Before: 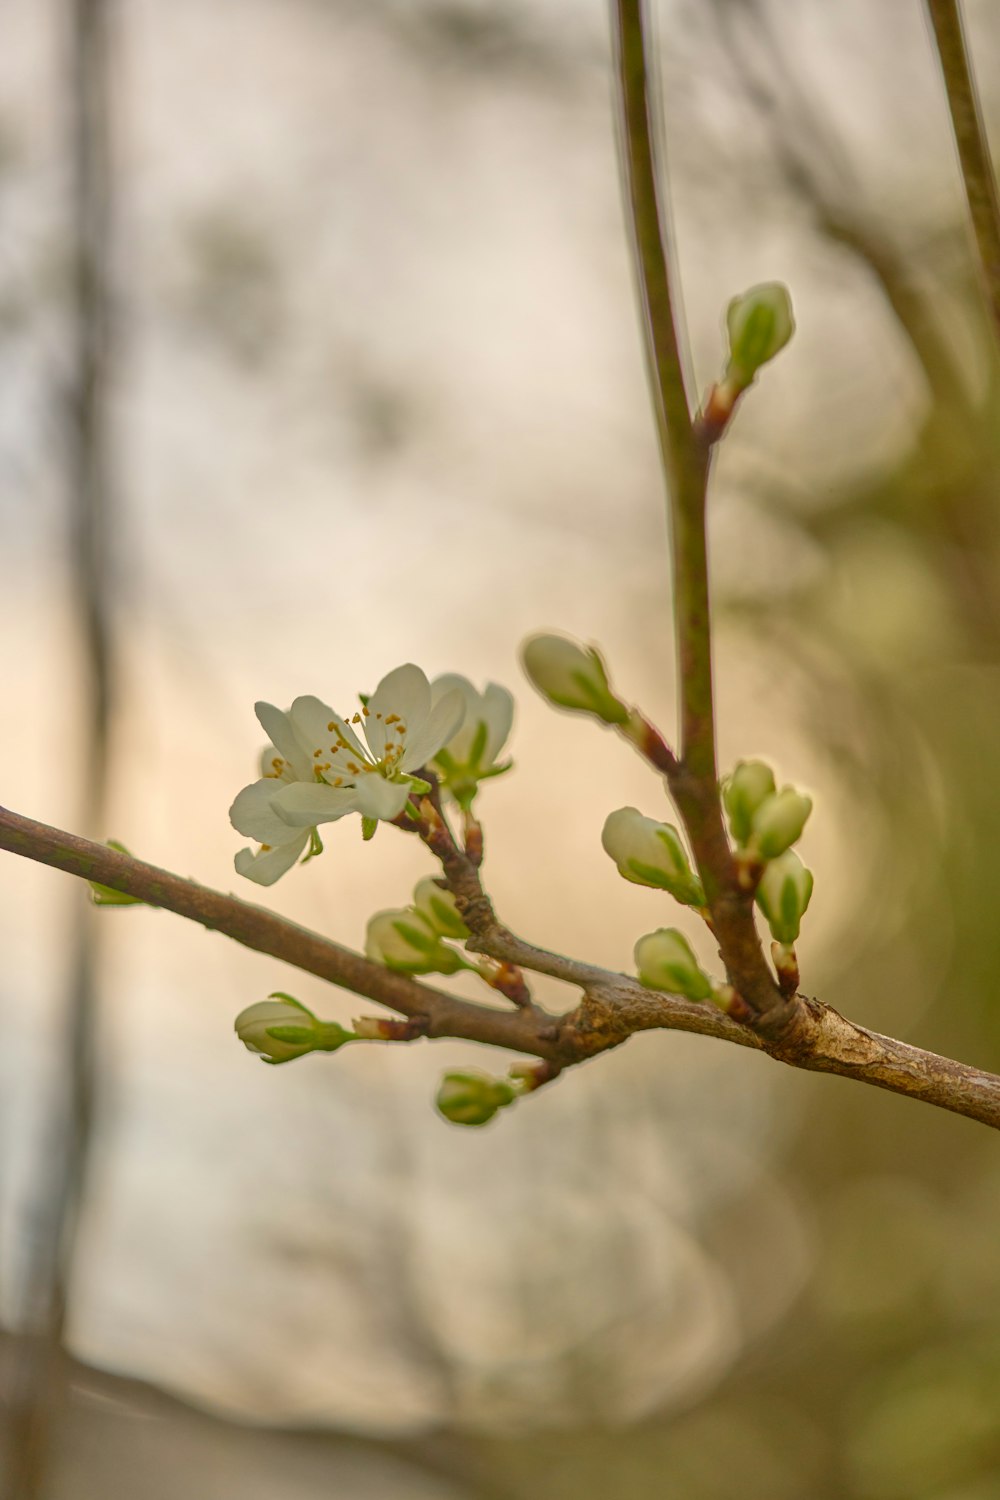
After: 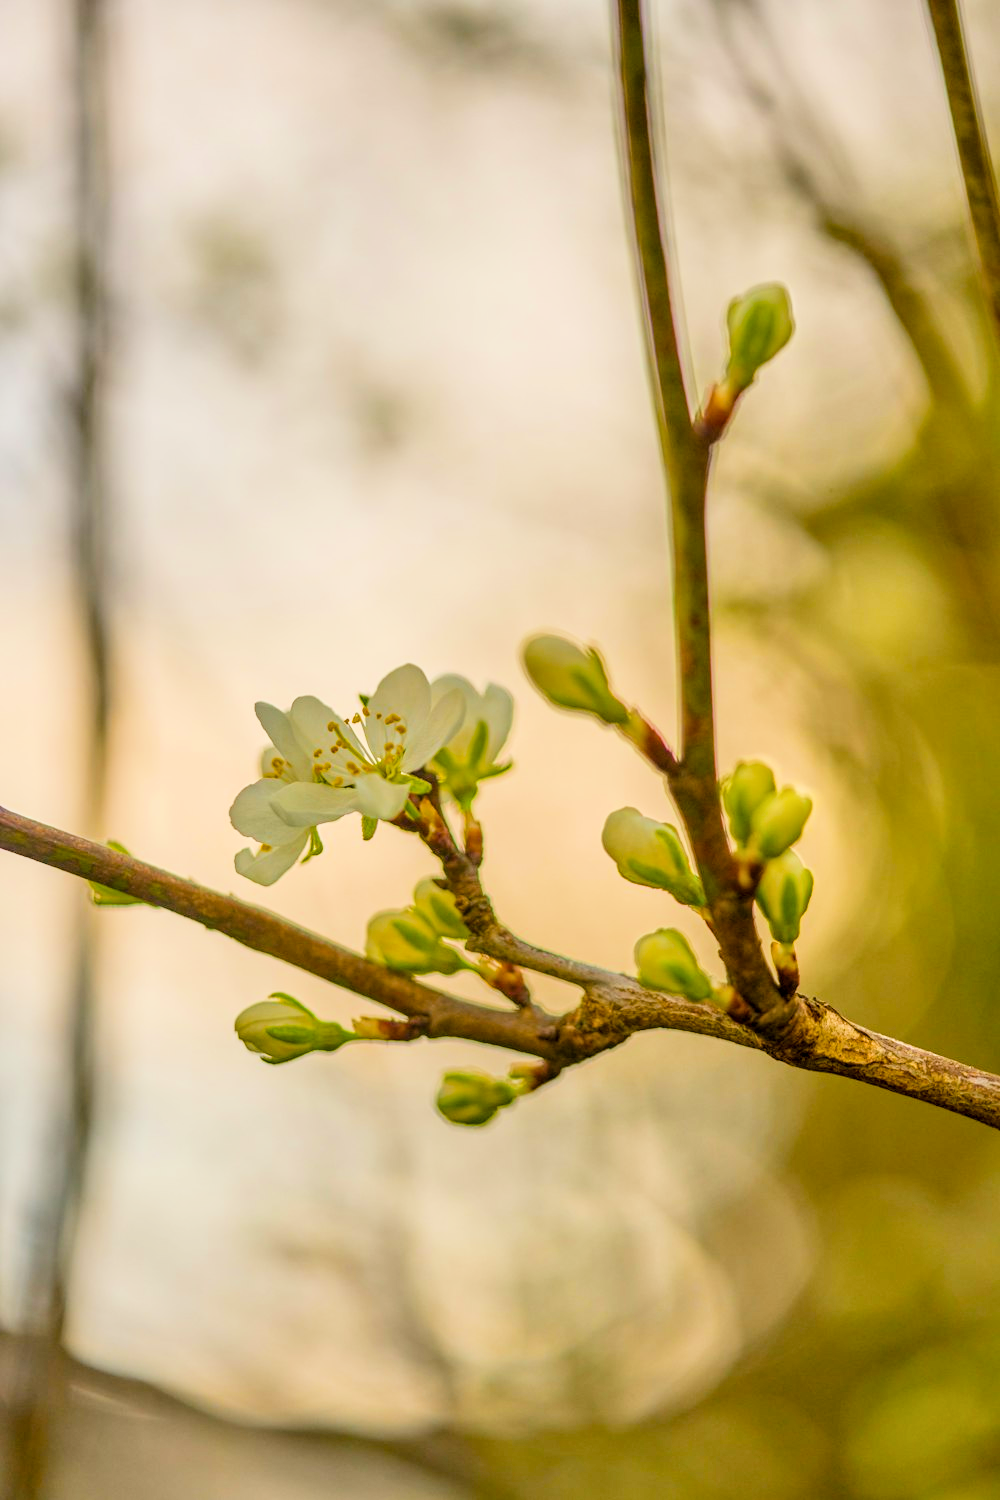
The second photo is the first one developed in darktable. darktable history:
color balance rgb: perceptual saturation grading › global saturation 30%, global vibrance 20%
filmic rgb: black relative exposure -5 EV, hardness 2.88, contrast 1.3
exposure: black level correction 0, exposure 0.6 EV, compensate exposure bias true, compensate highlight preservation false
local contrast: on, module defaults
